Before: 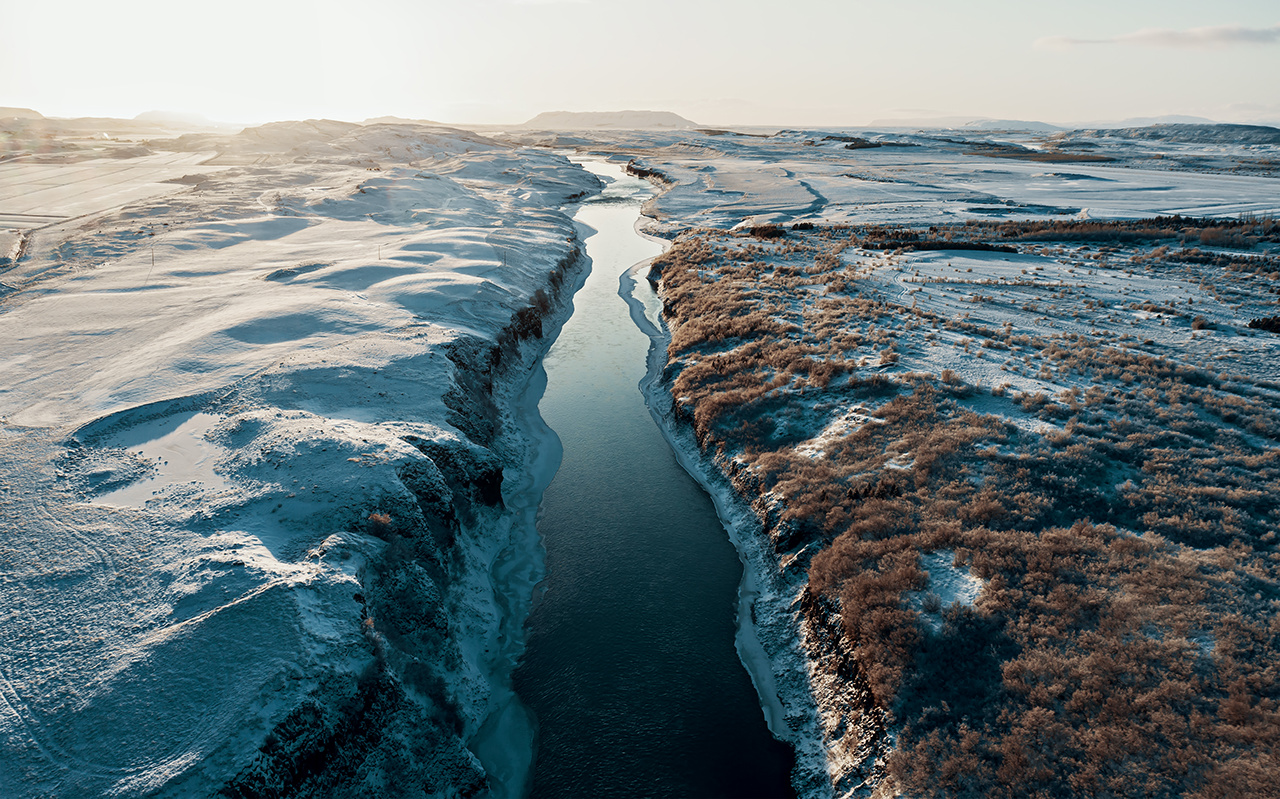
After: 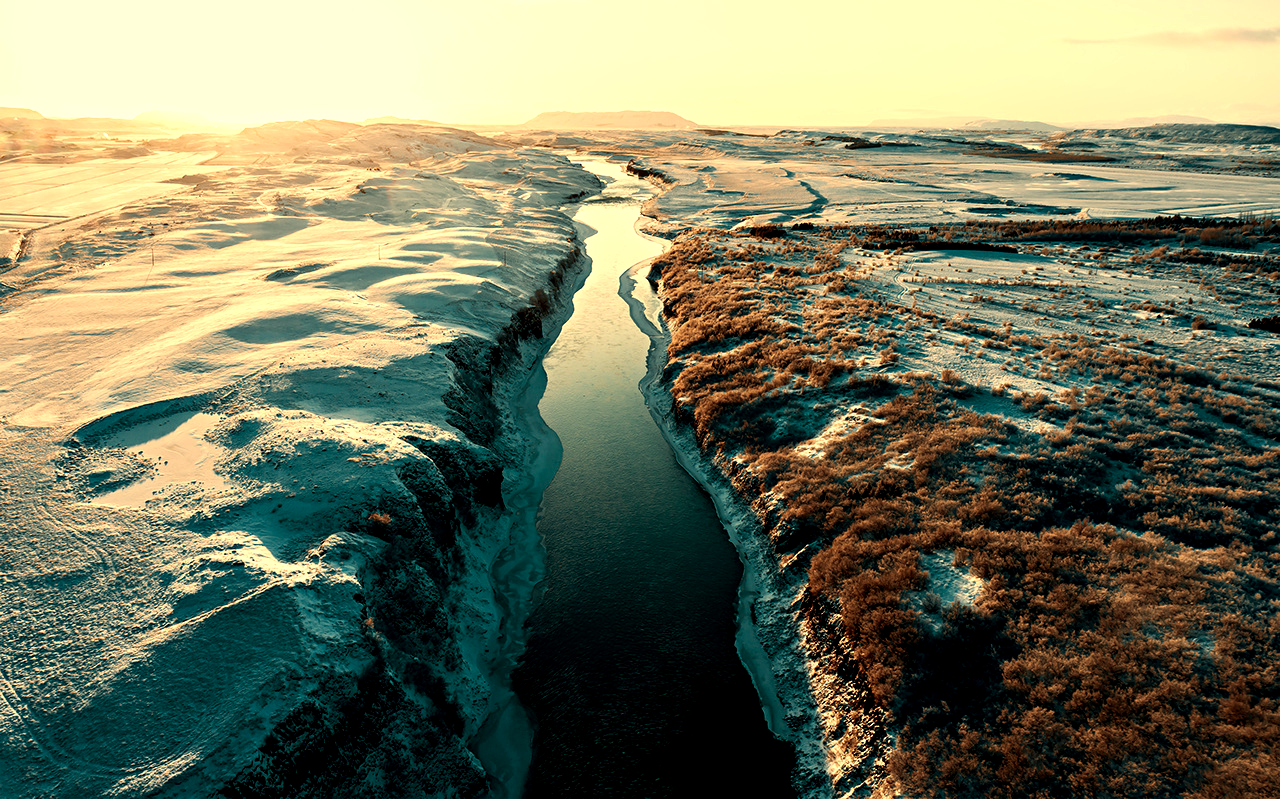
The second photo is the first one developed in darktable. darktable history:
color balance: lift [0.991, 1, 1, 1], gamma [0.996, 1, 1, 1], input saturation 98.52%, contrast 20.34%, output saturation 103.72%
white balance: red 1.138, green 0.996, blue 0.812
